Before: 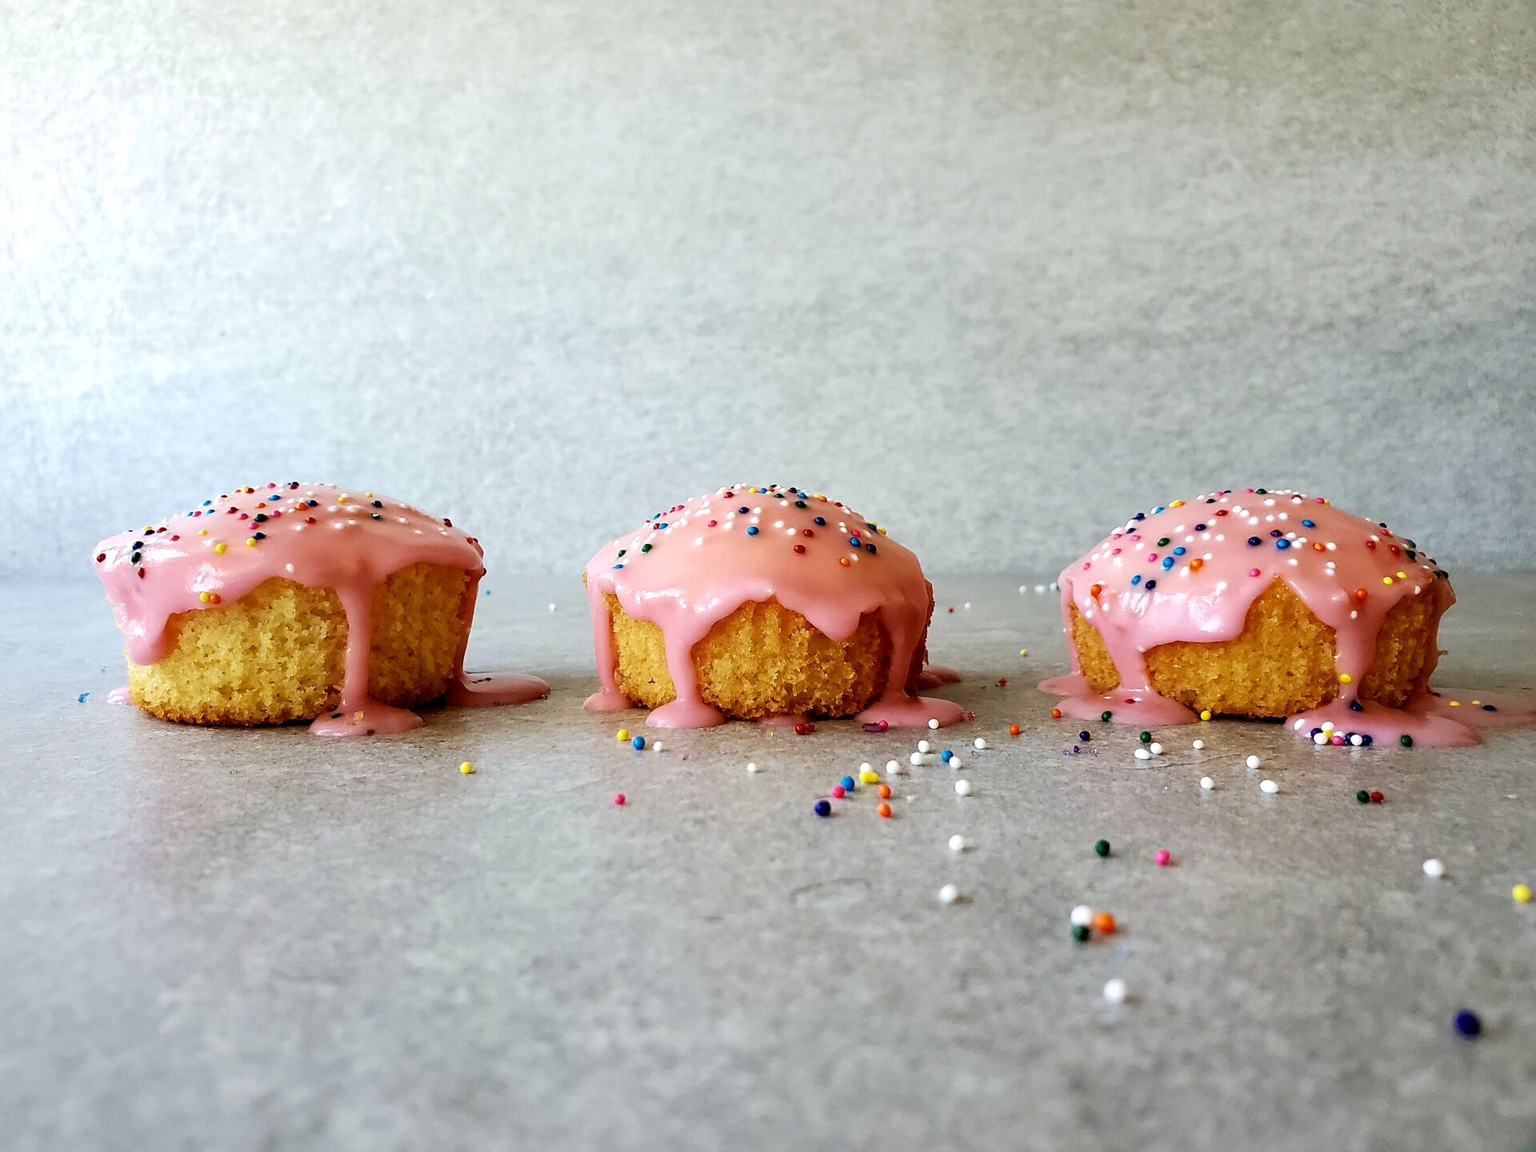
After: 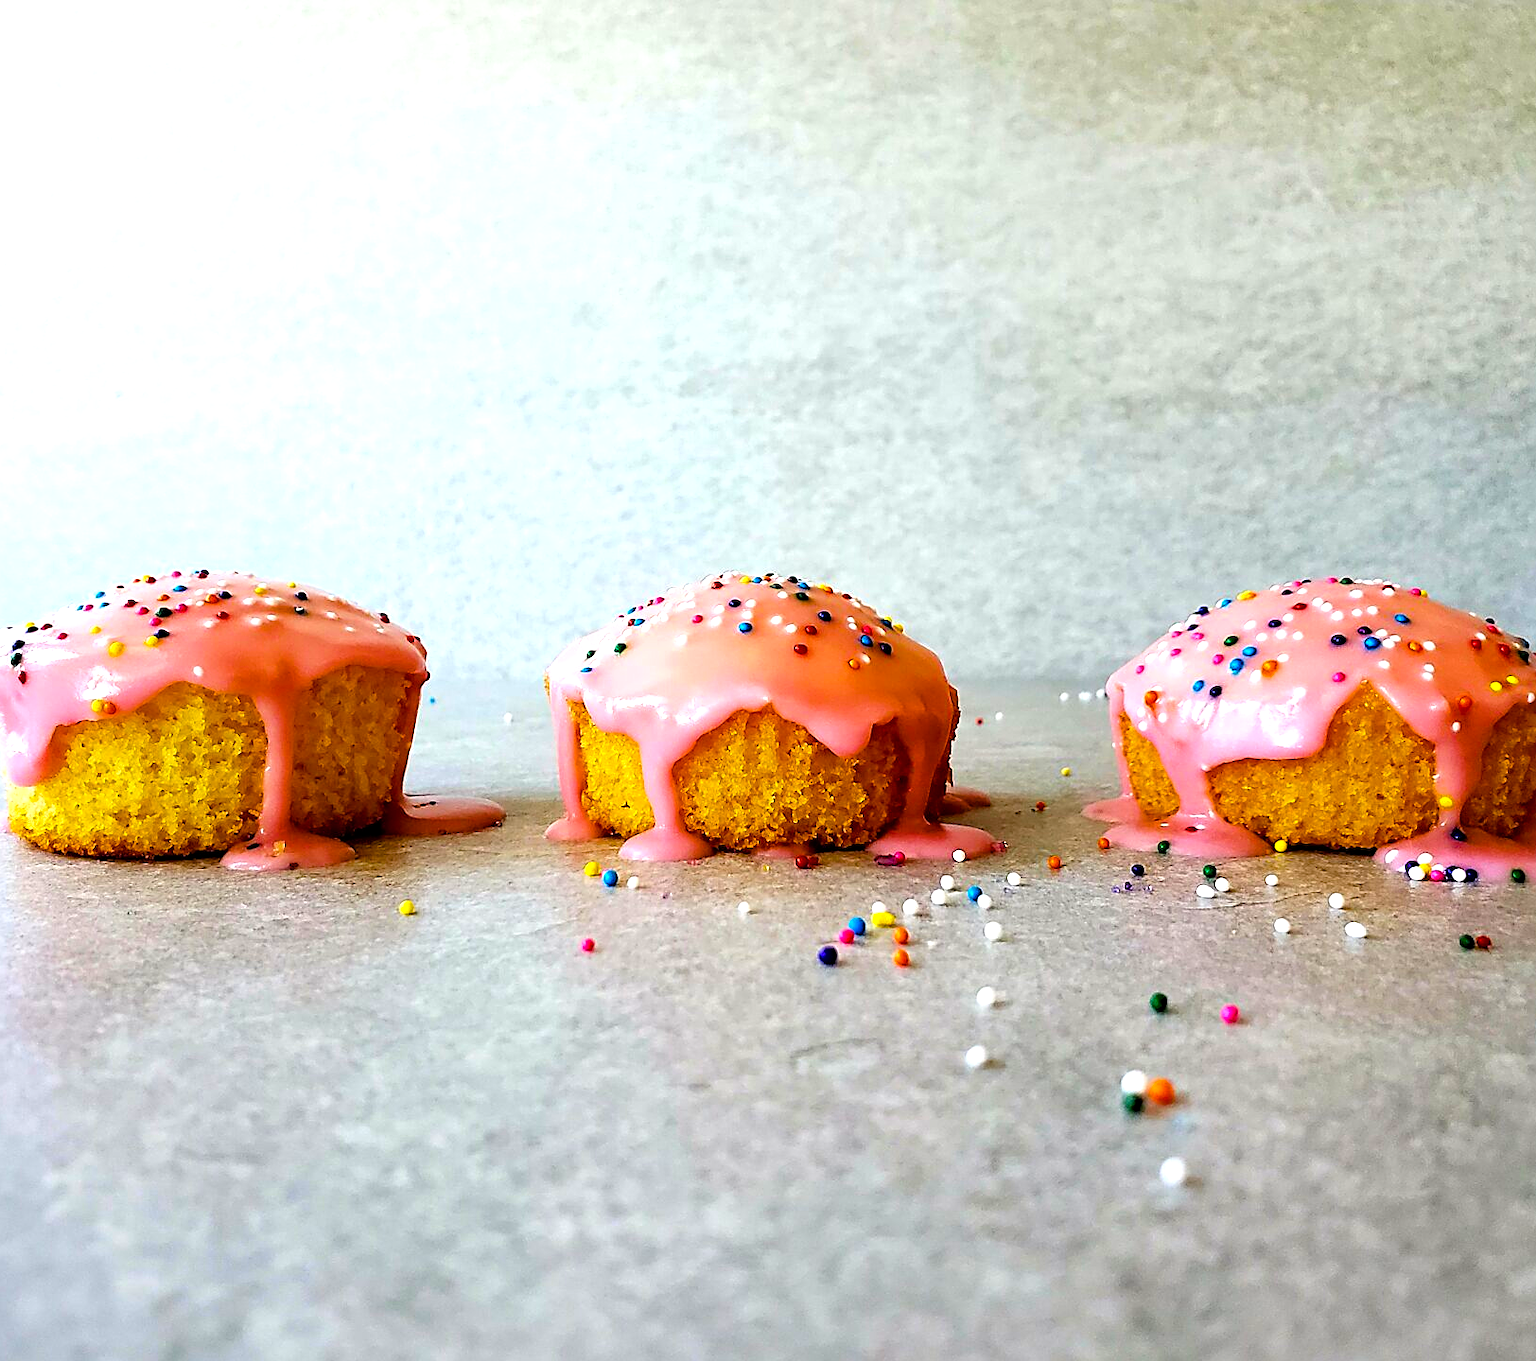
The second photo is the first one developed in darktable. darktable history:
exposure: black level correction 0.001, exposure 0.5 EV, compensate highlight preservation false
sharpen: on, module defaults
color balance rgb: linear chroma grading › global chroma 15.508%, perceptual saturation grading › global saturation 31.197%, global vibrance 9.682%
crop: left 8.011%, right 7.367%
shadows and highlights: radius 126.42, shadows 21.29, highlights -22.05, low approximation 0.01
base curve: preserve colors none
tone equalizer: edges refinement/feathering 500, mask exposure compensation -1.57 EV, preserve details no
